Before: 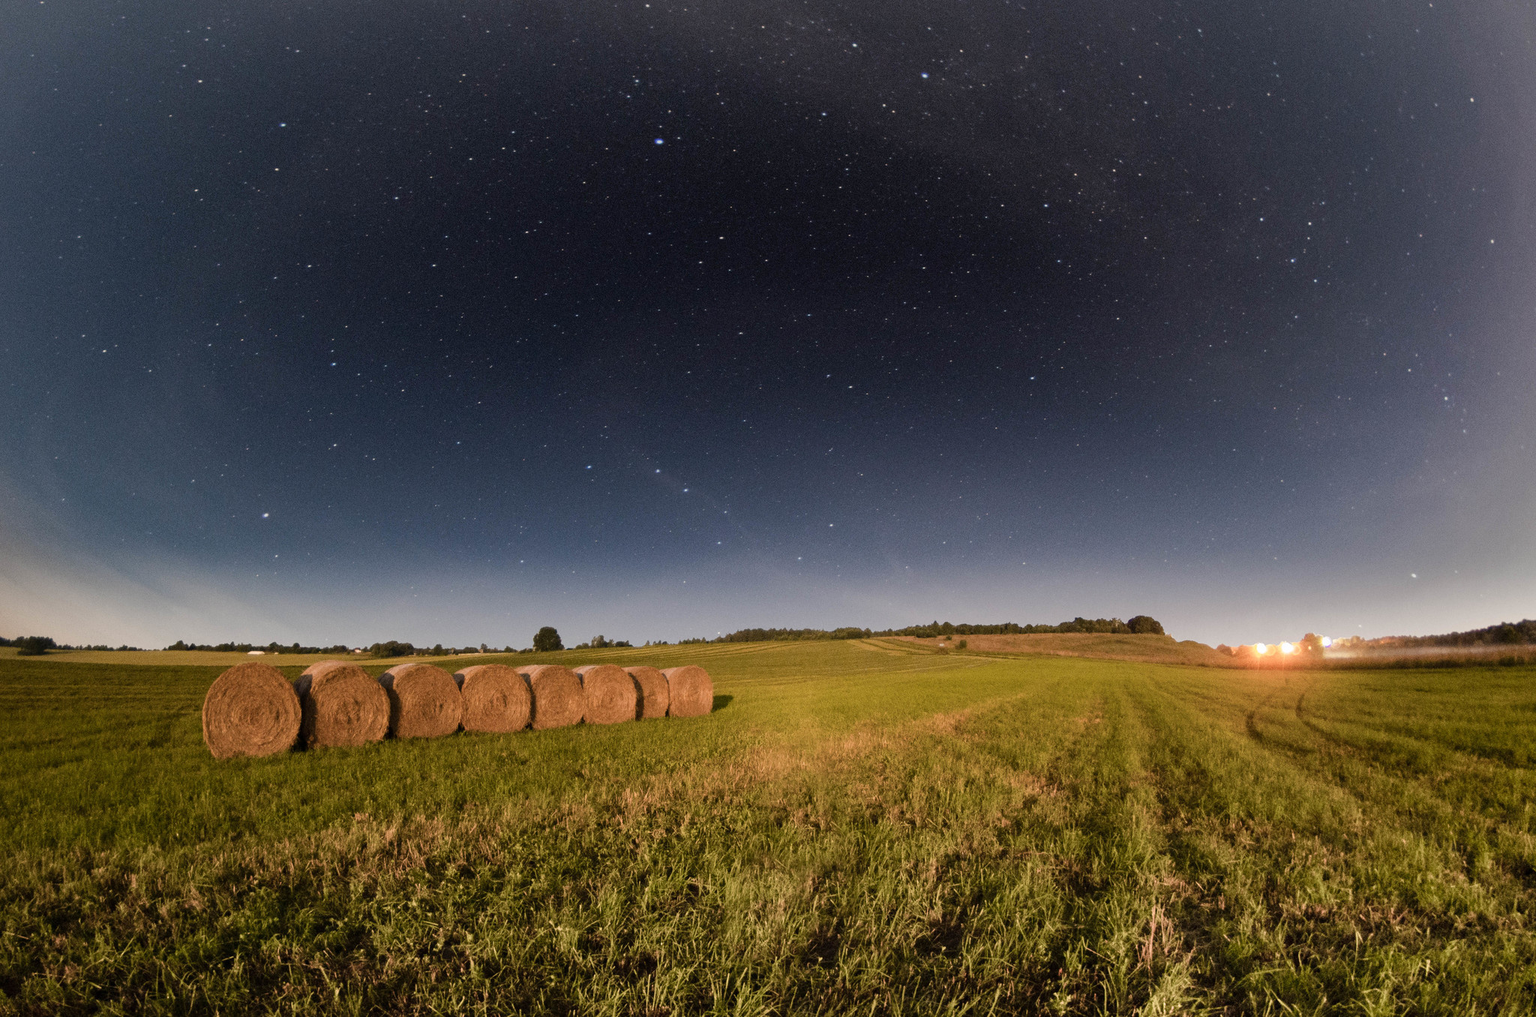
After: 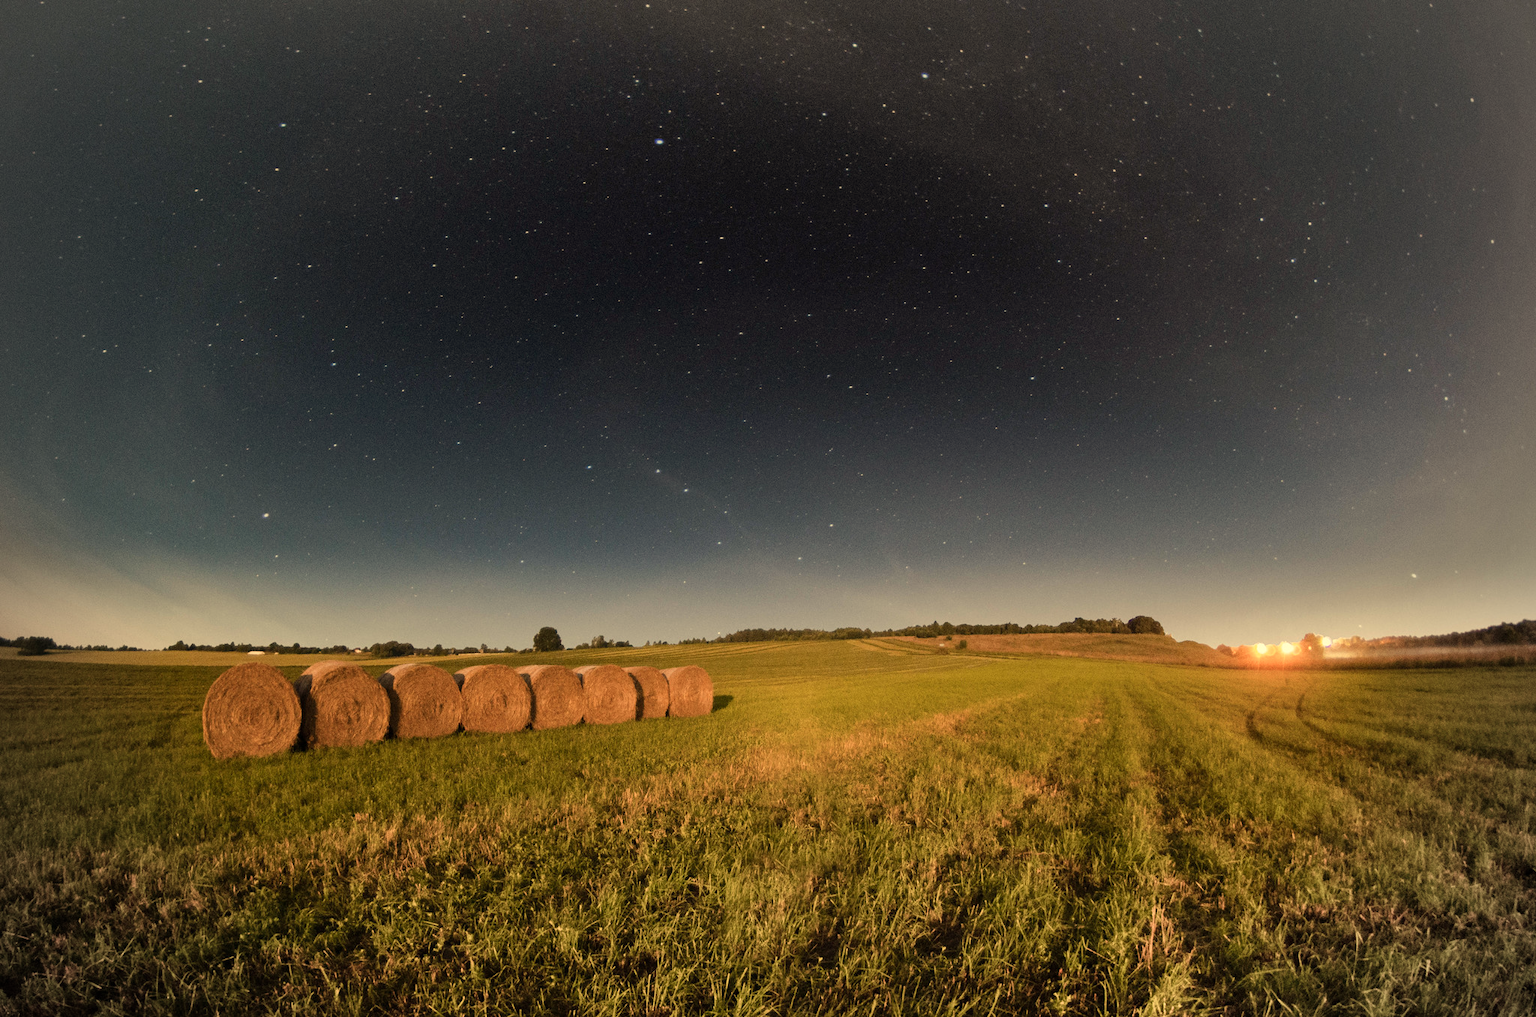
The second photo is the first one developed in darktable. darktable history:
vignetting: on, module defaults
white balance: red 1.08, blue 0.791
